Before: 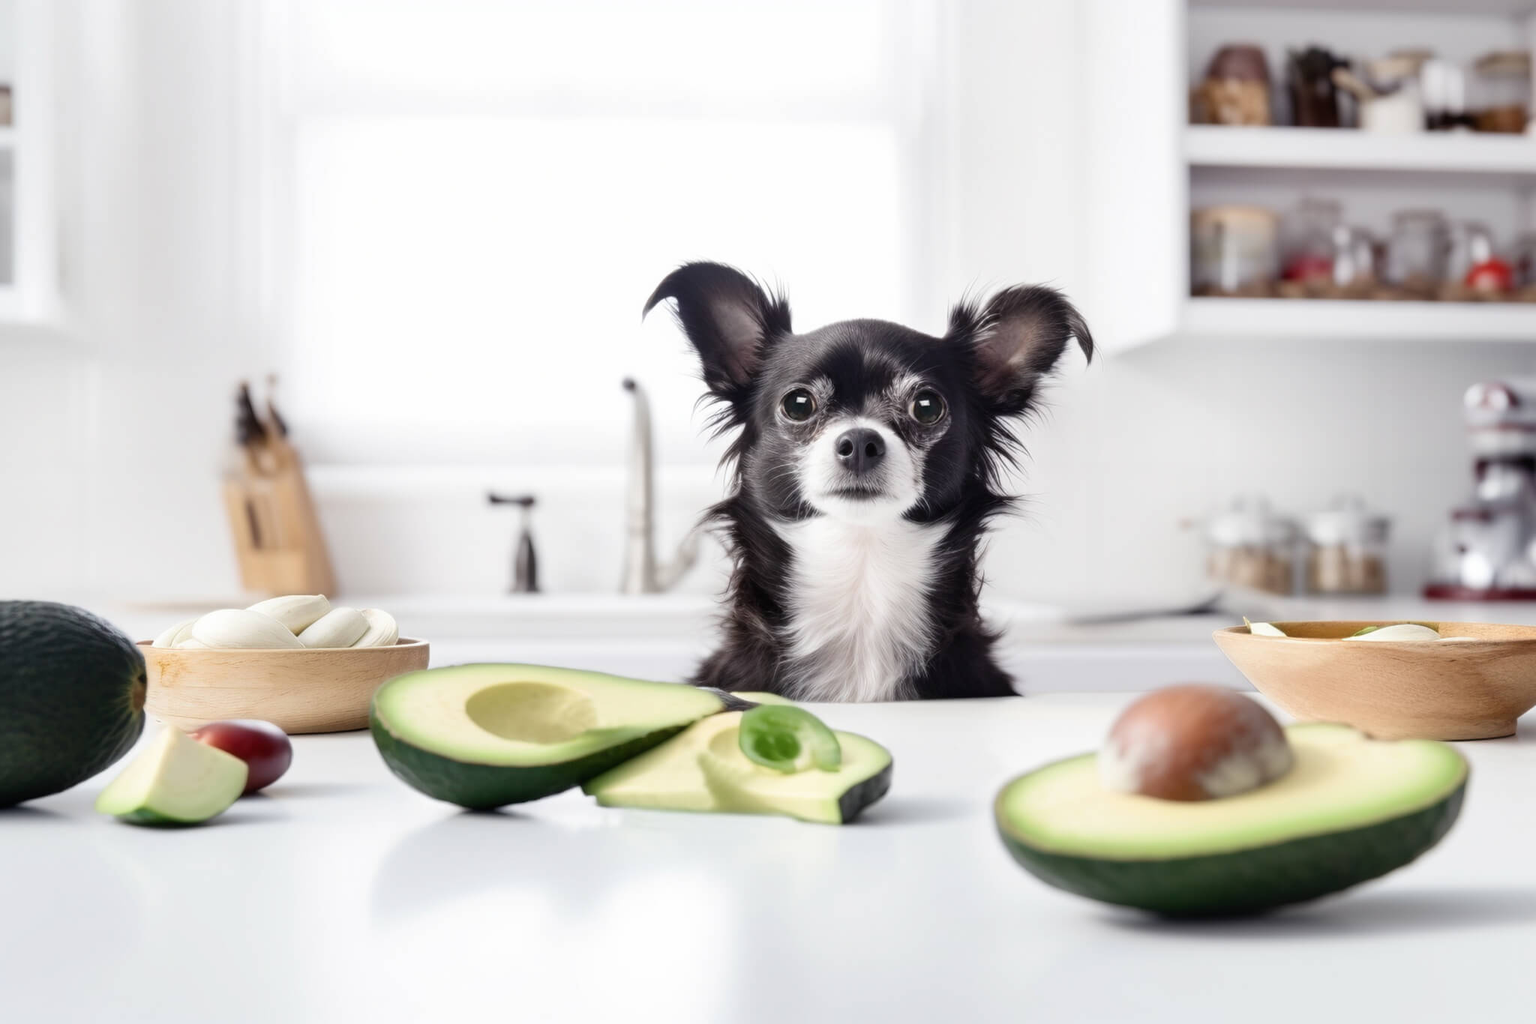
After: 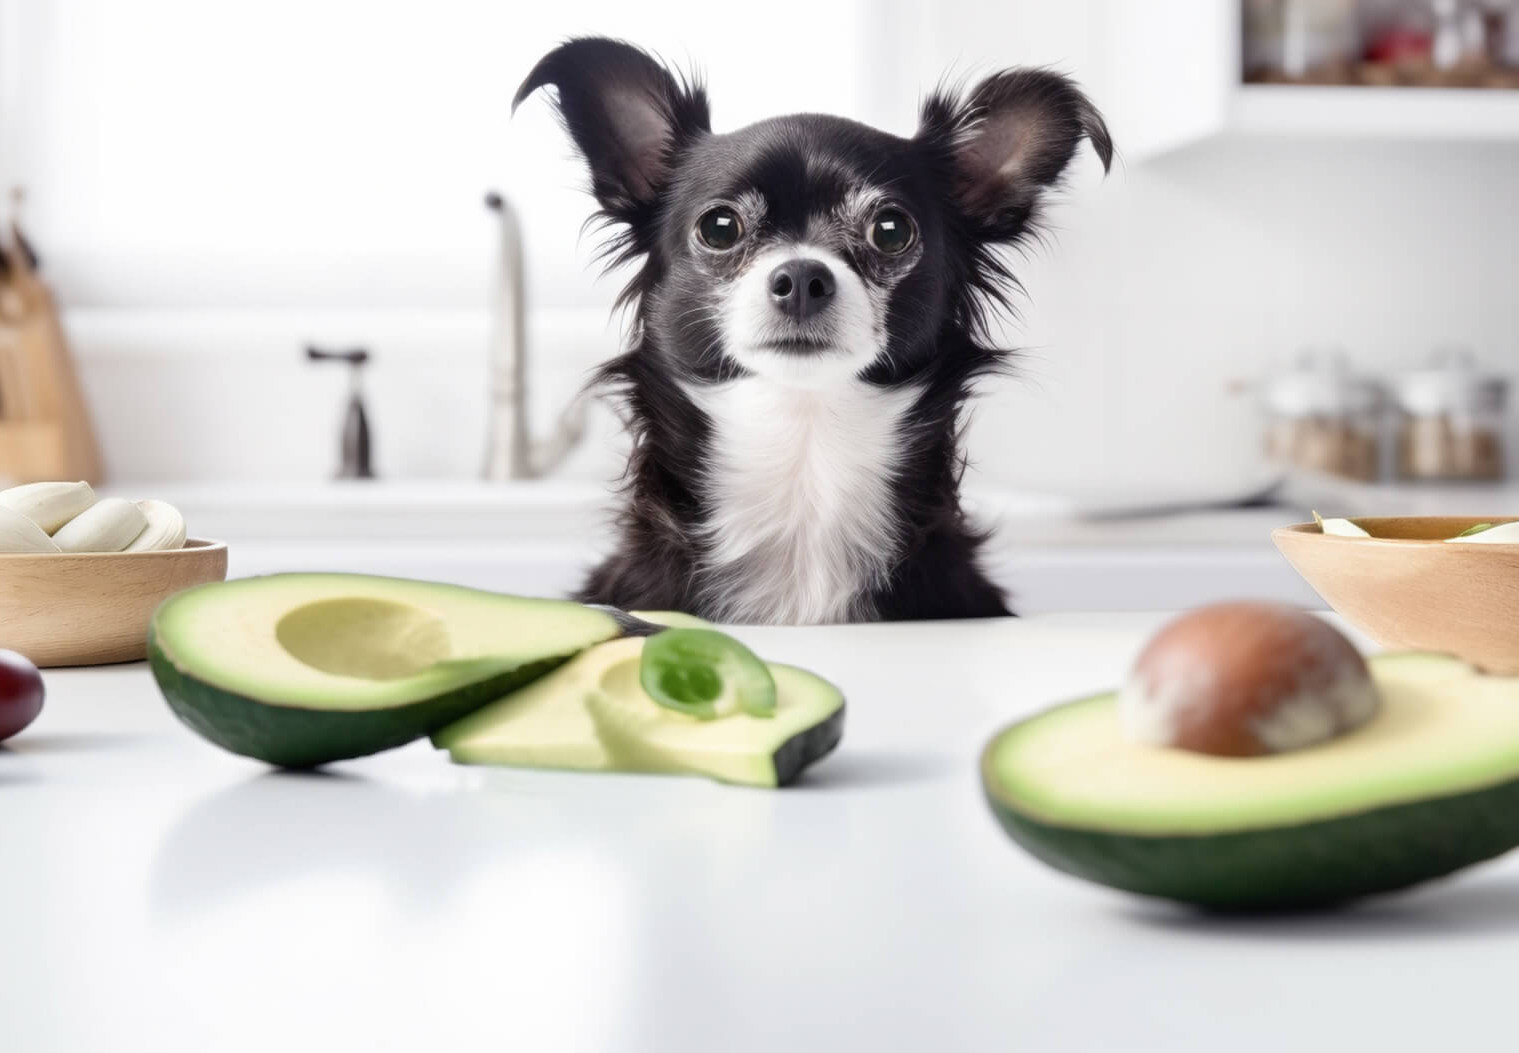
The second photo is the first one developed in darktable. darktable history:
crop: left 16.86%, top 22.908%, right 8.936%
